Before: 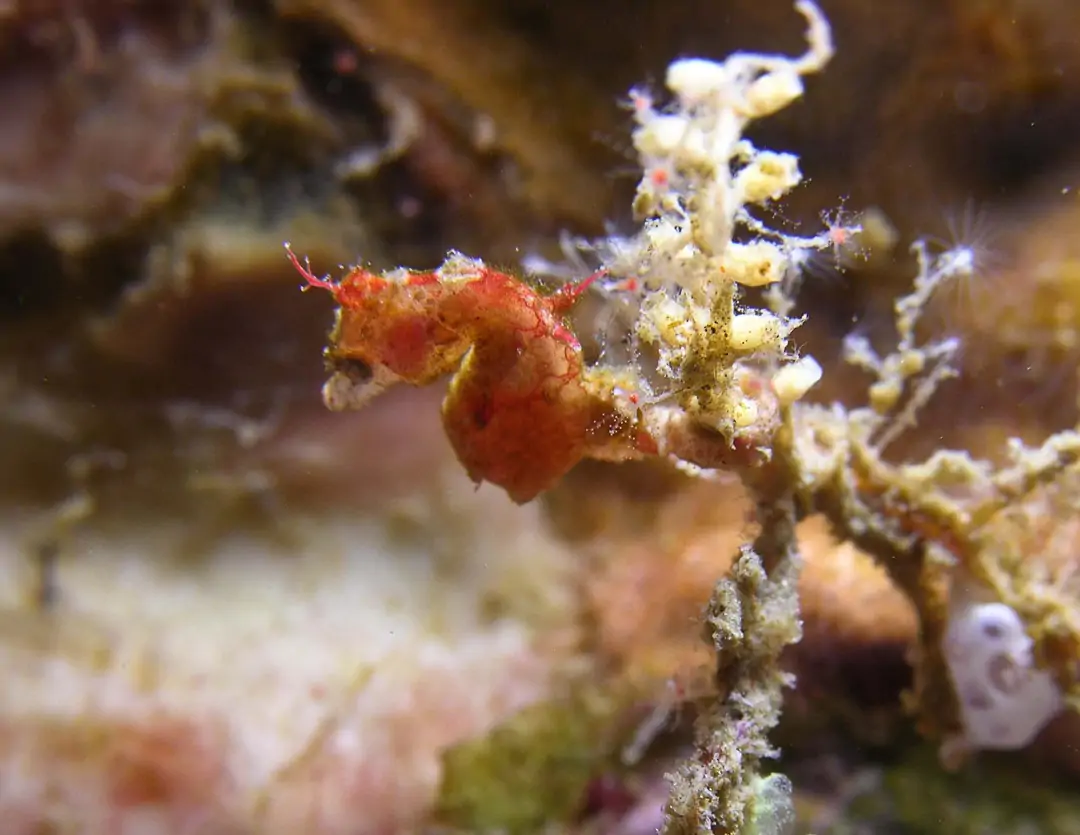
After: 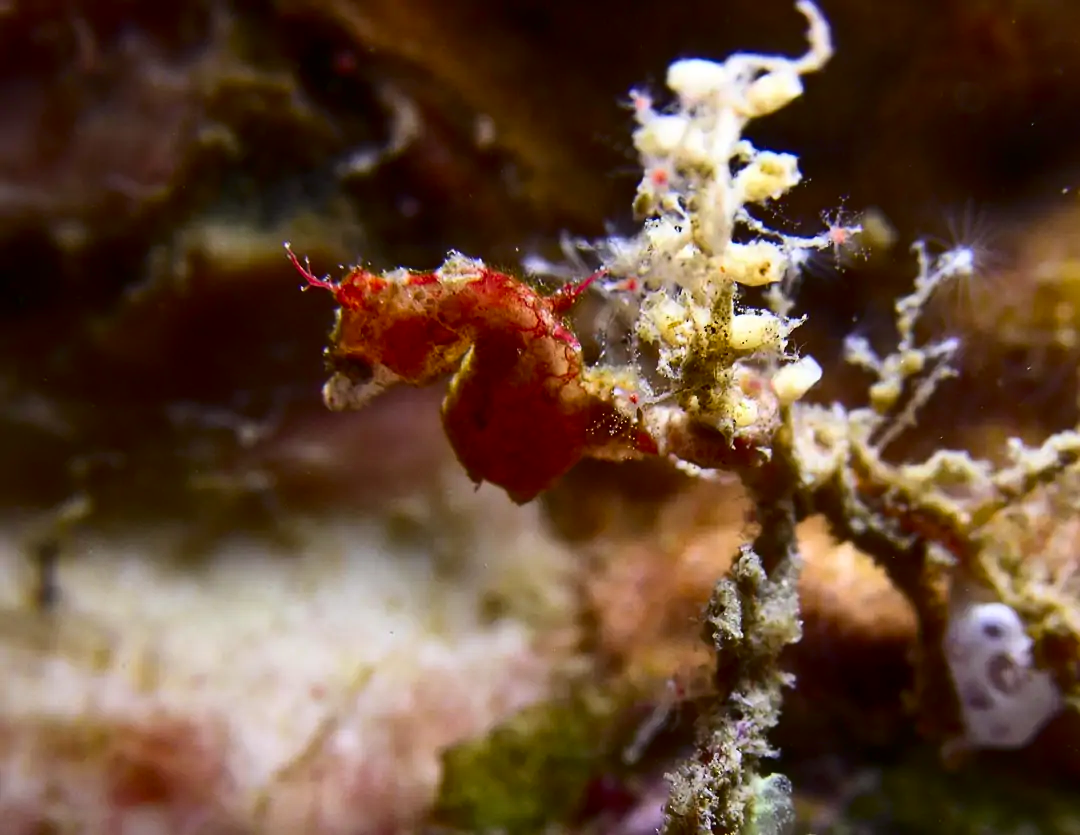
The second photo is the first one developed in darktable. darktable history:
contrast brightness saturation: contrast 0.195, brightness -0.22, saturation 0.116
